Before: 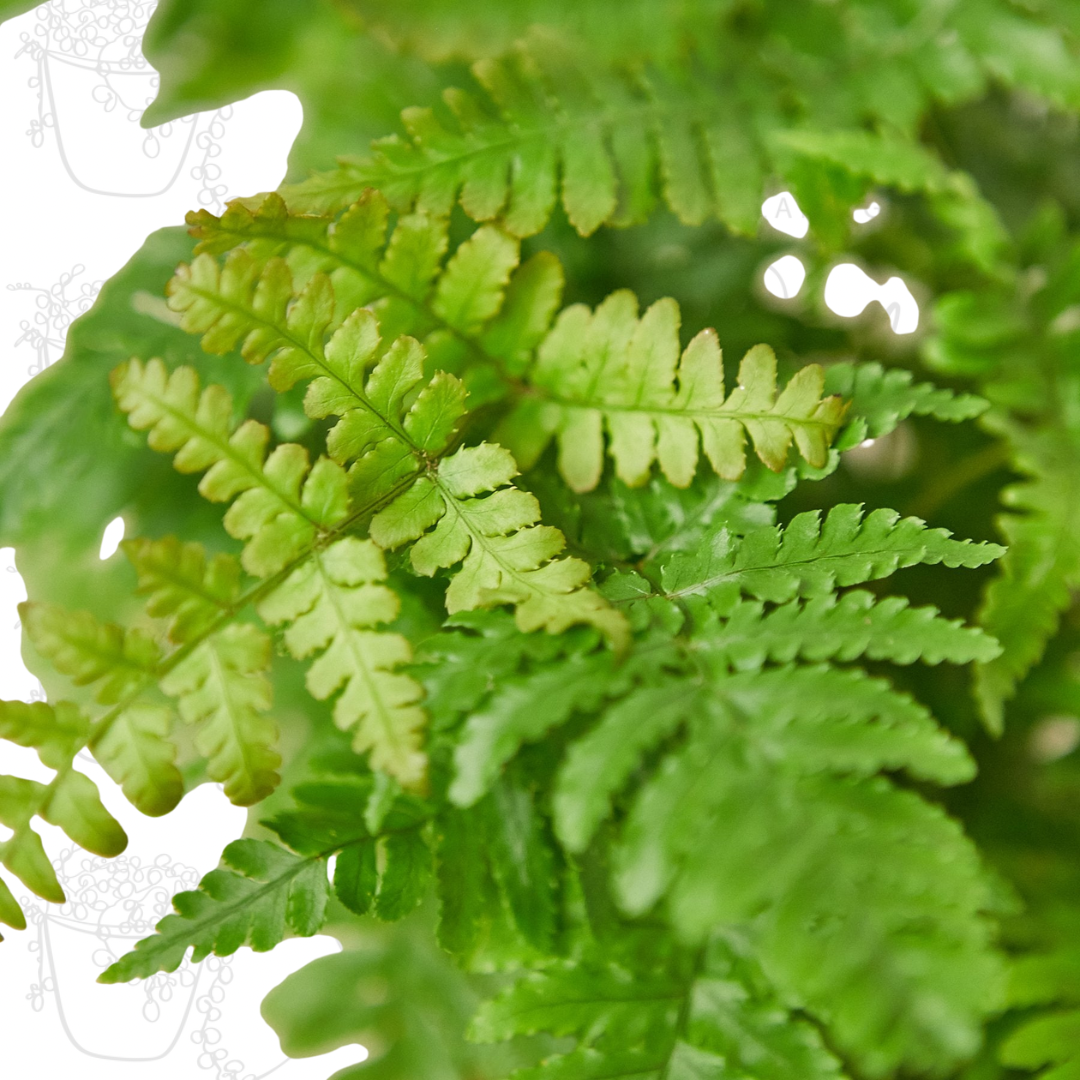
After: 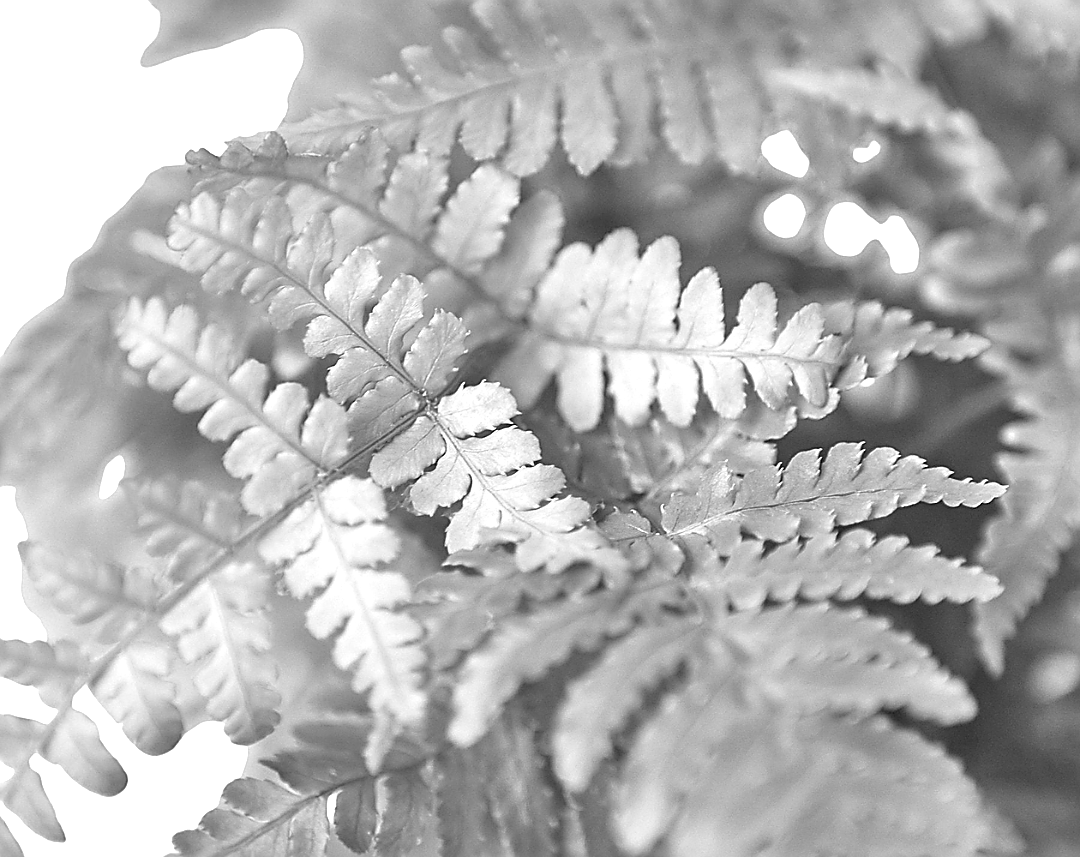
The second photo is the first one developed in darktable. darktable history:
crop and rotate: top 5.667%, bottom 14.937%
sharpen: radius 1.4, amount 1.25, threshold 0.7
monochrome: a 32, b 64, size 2.3
exposure: exposure 0.77 EV, compensate highlight preservation false
